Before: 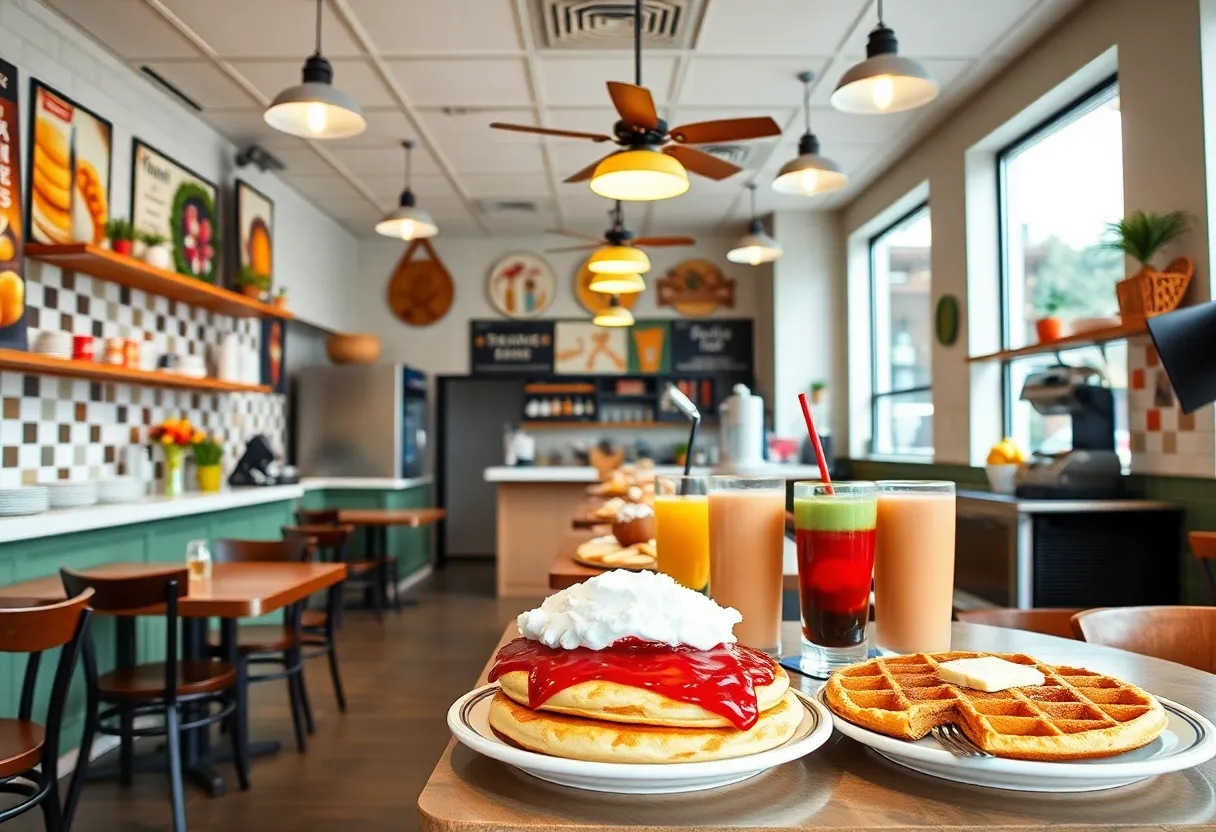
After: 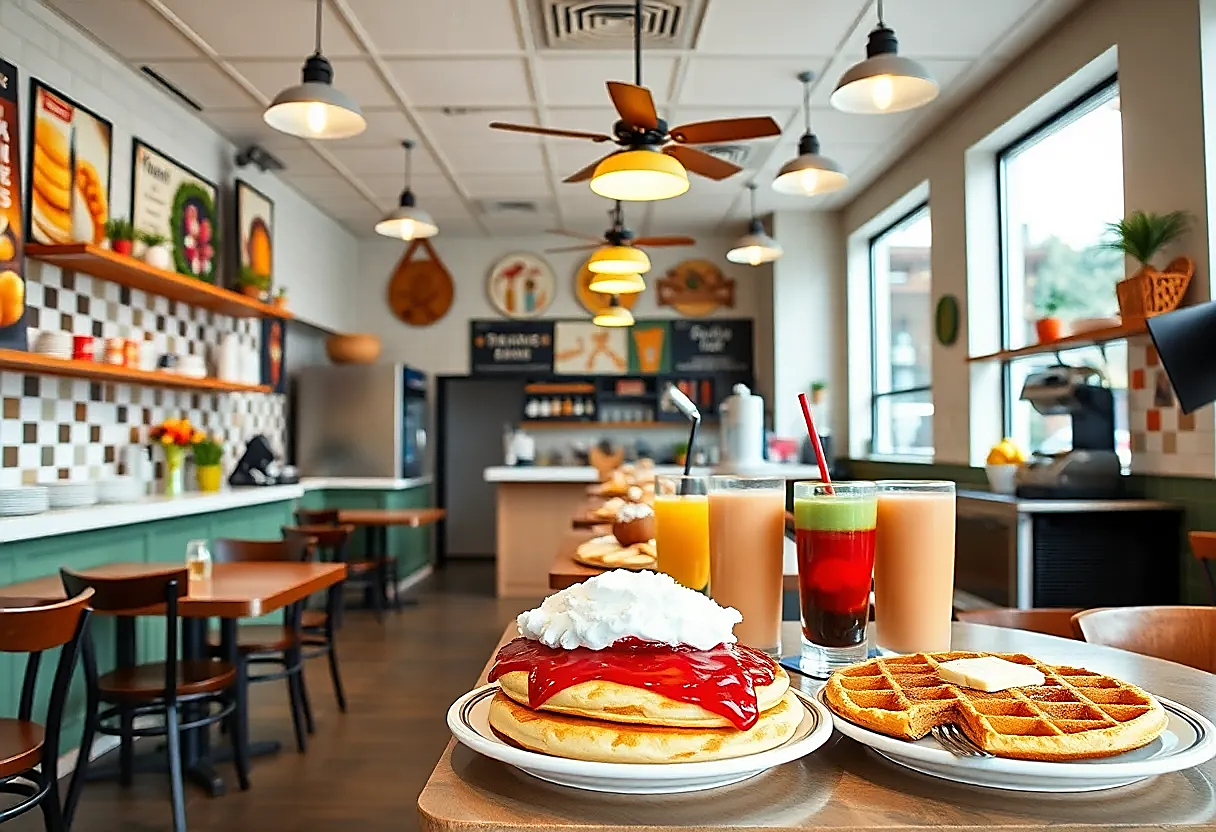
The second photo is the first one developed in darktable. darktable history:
sharpen: radius 1.388, amount 1.246, threshold 0.649
